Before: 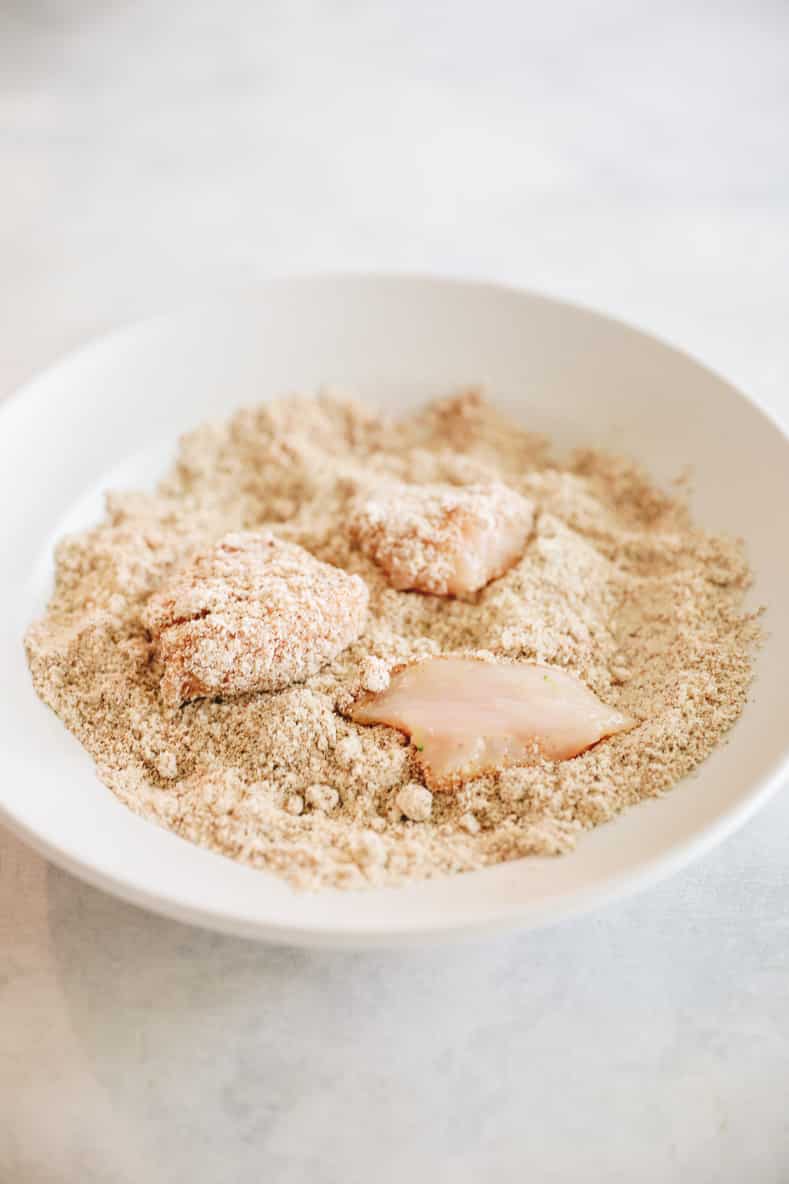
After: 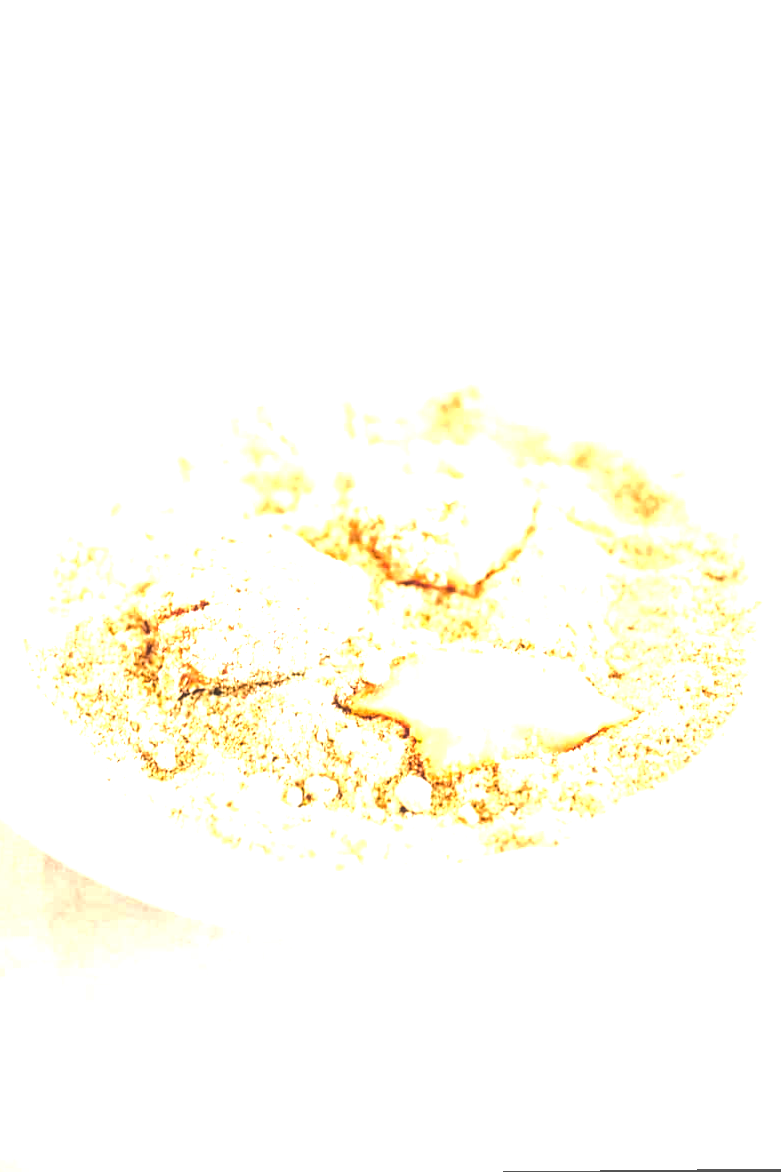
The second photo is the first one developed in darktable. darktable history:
color balance rgb: global offset › luminance 0.71%, perceptual saturation grading › global saturation -11.5%, perceptual brilliance grading › highlights 17.77%, perceptual brilliance grading › mid-tones 31.71%, perceptual brilliance grading › shadows -31.01%, global vibrance 50%
rotate and perspective: rotation 0.174°, lens shift (vertical) 0.013, lens shift (horizontal) 0.019, shear 0.001, automatic cropping original format, crop left 0.007, crop right 0.991, crop top 0.016, crop bottom 0.997
exposure: black level correction 0, exposure 1.1 EV, compensate exposure bias true, compensate highlight preservation false
white balance: red 0.978, blue 0.999
local contrast: on, module defaults
